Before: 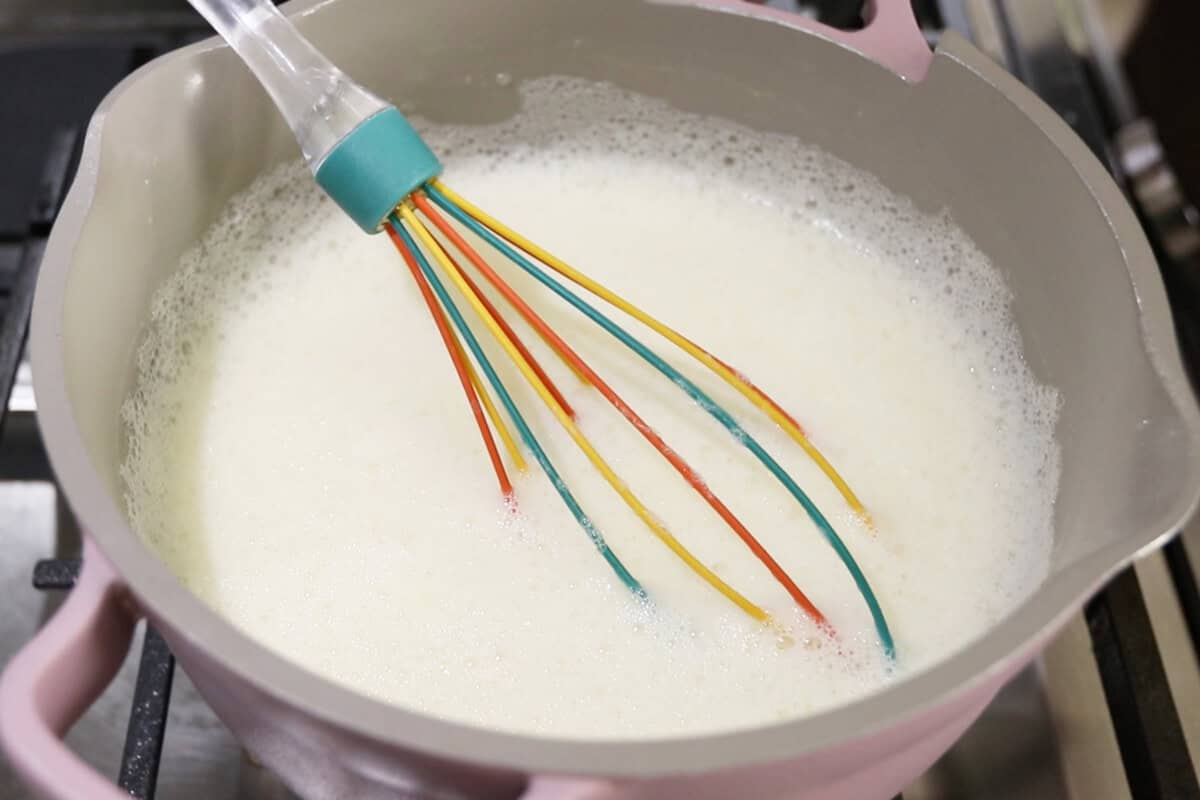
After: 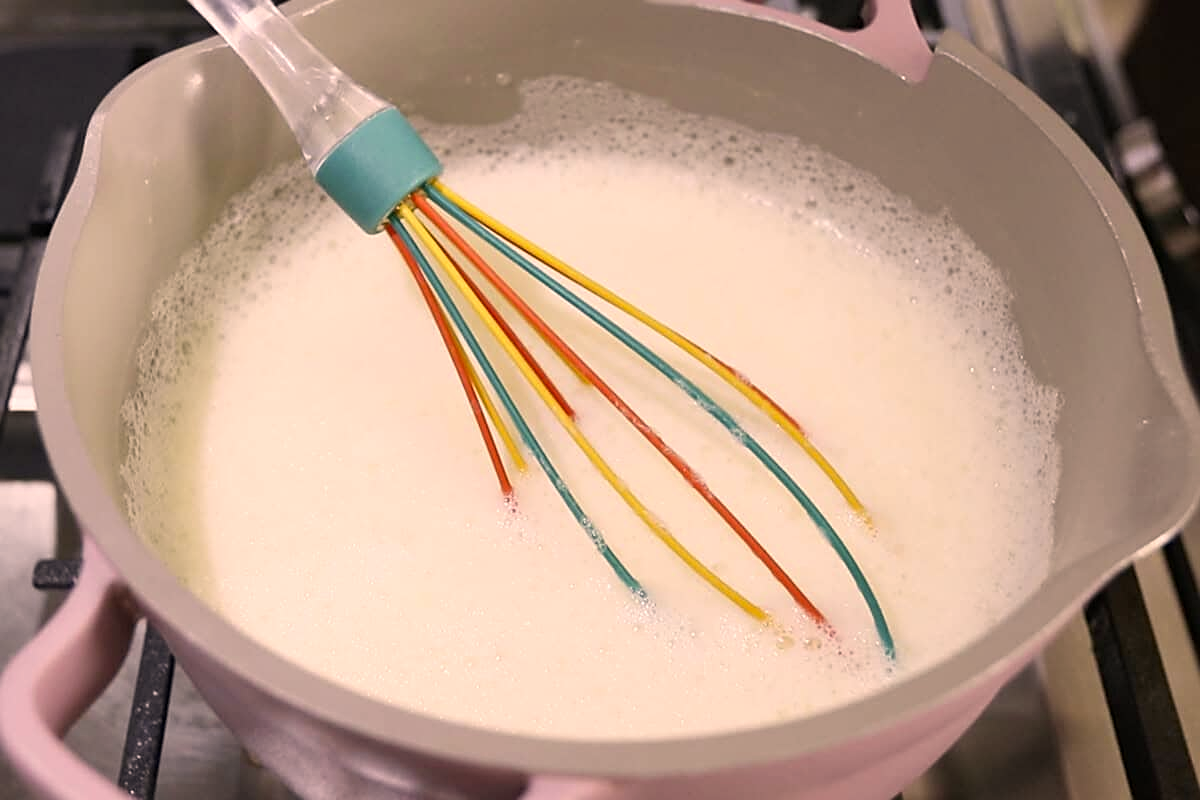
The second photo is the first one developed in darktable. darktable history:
sharpen: on, module defaults
color correction: highlights a* 11.96, highlights b* 11.58
